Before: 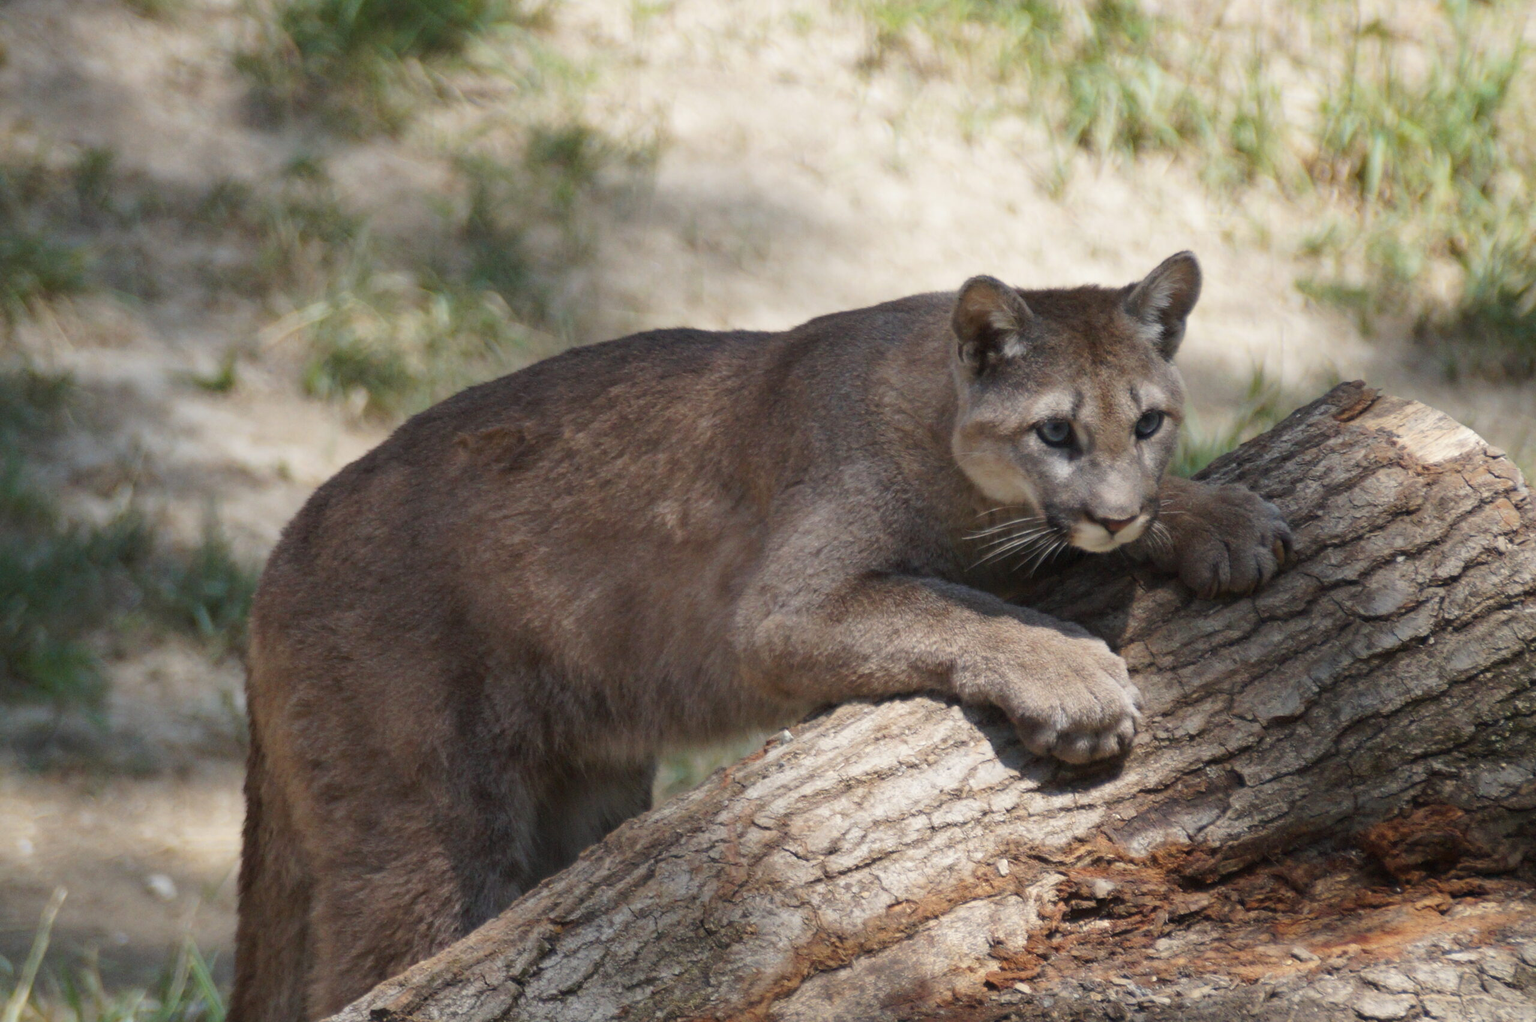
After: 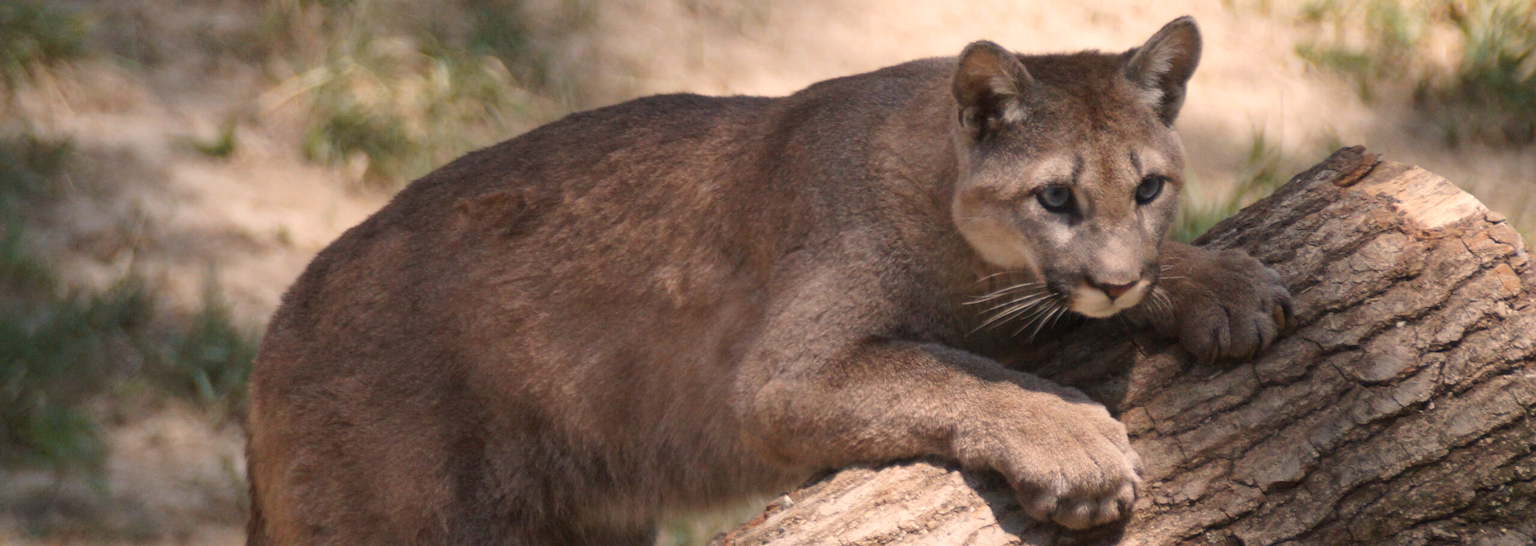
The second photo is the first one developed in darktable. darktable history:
crop and rotate: top 23.043%, bottom 23.437%
white balance: red 1.127, blue 0.943
